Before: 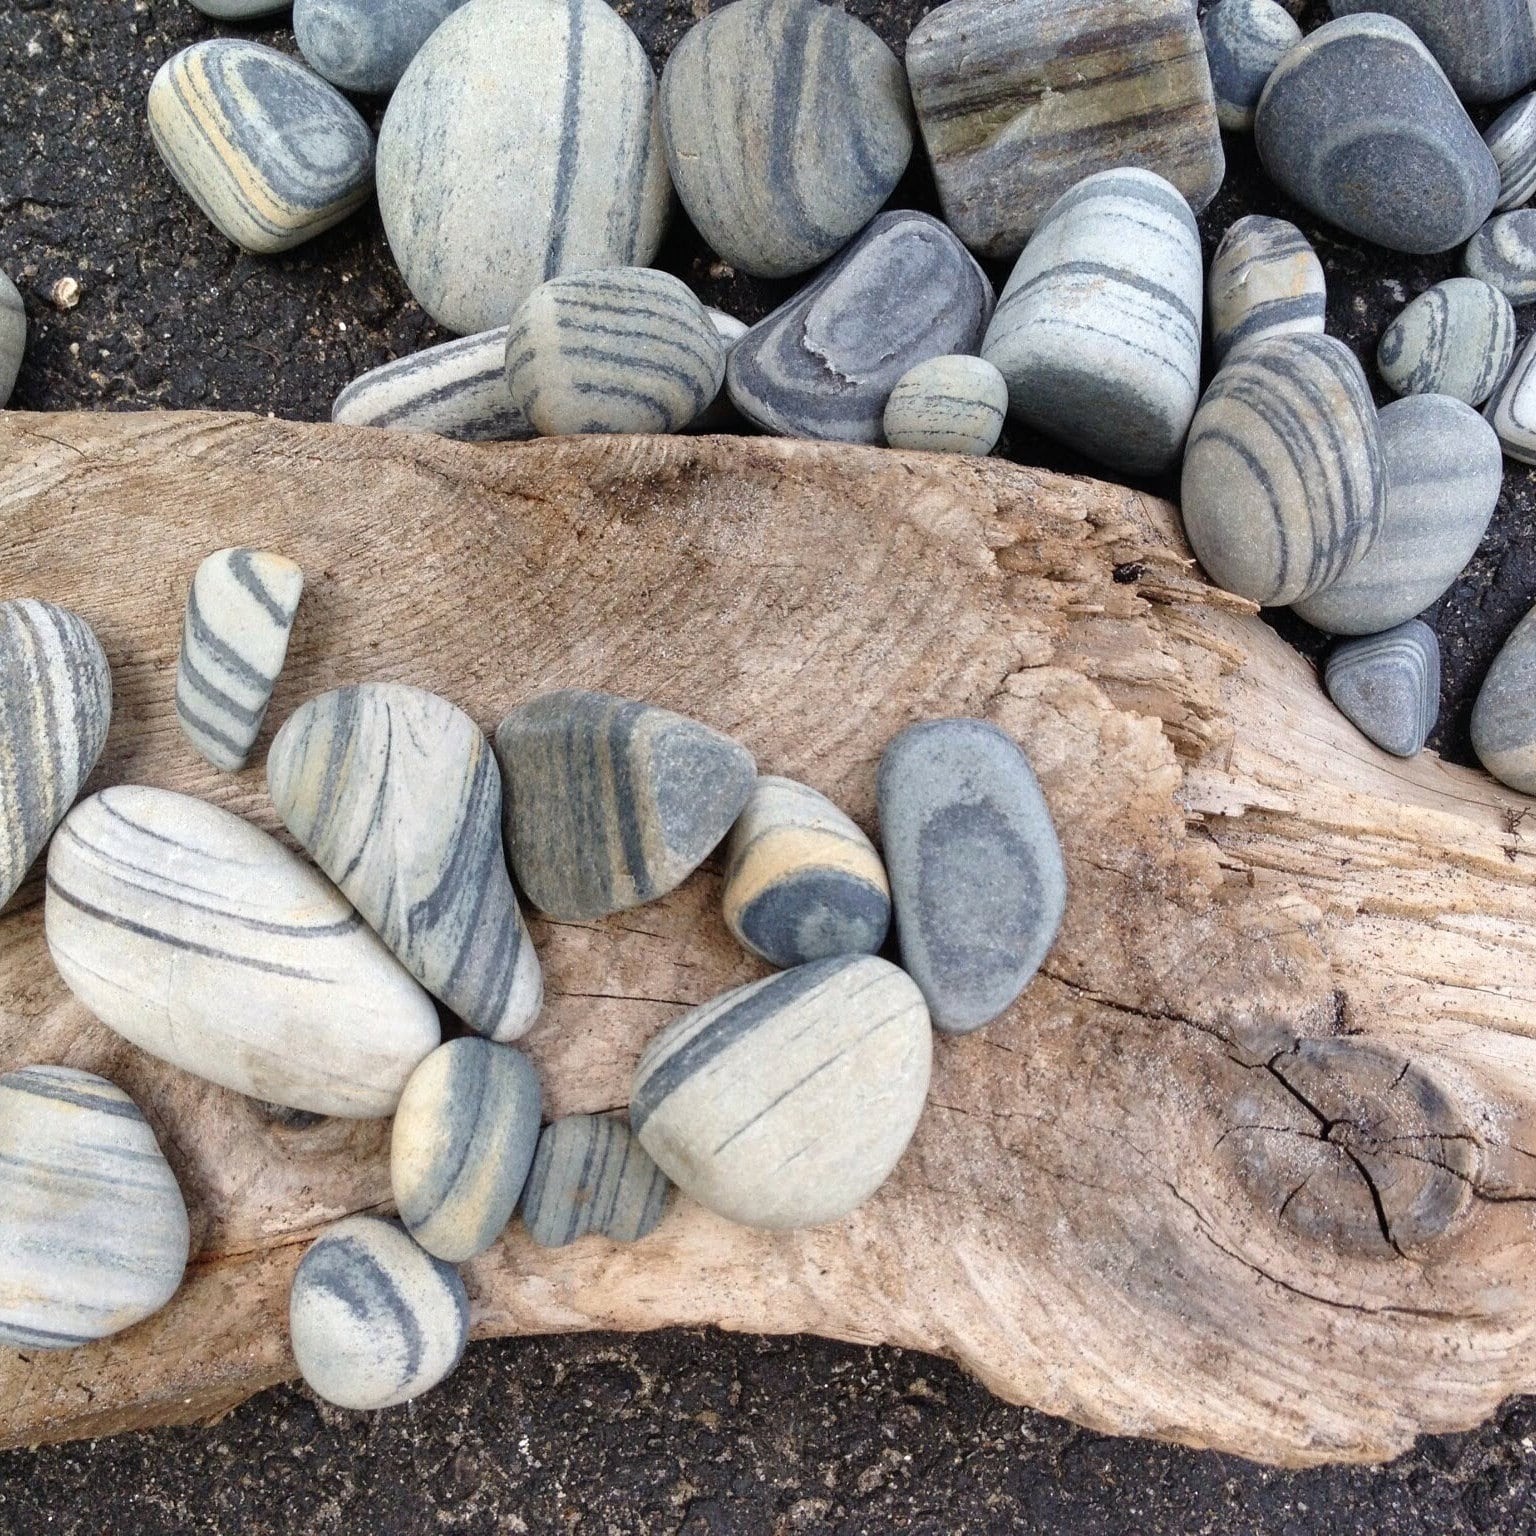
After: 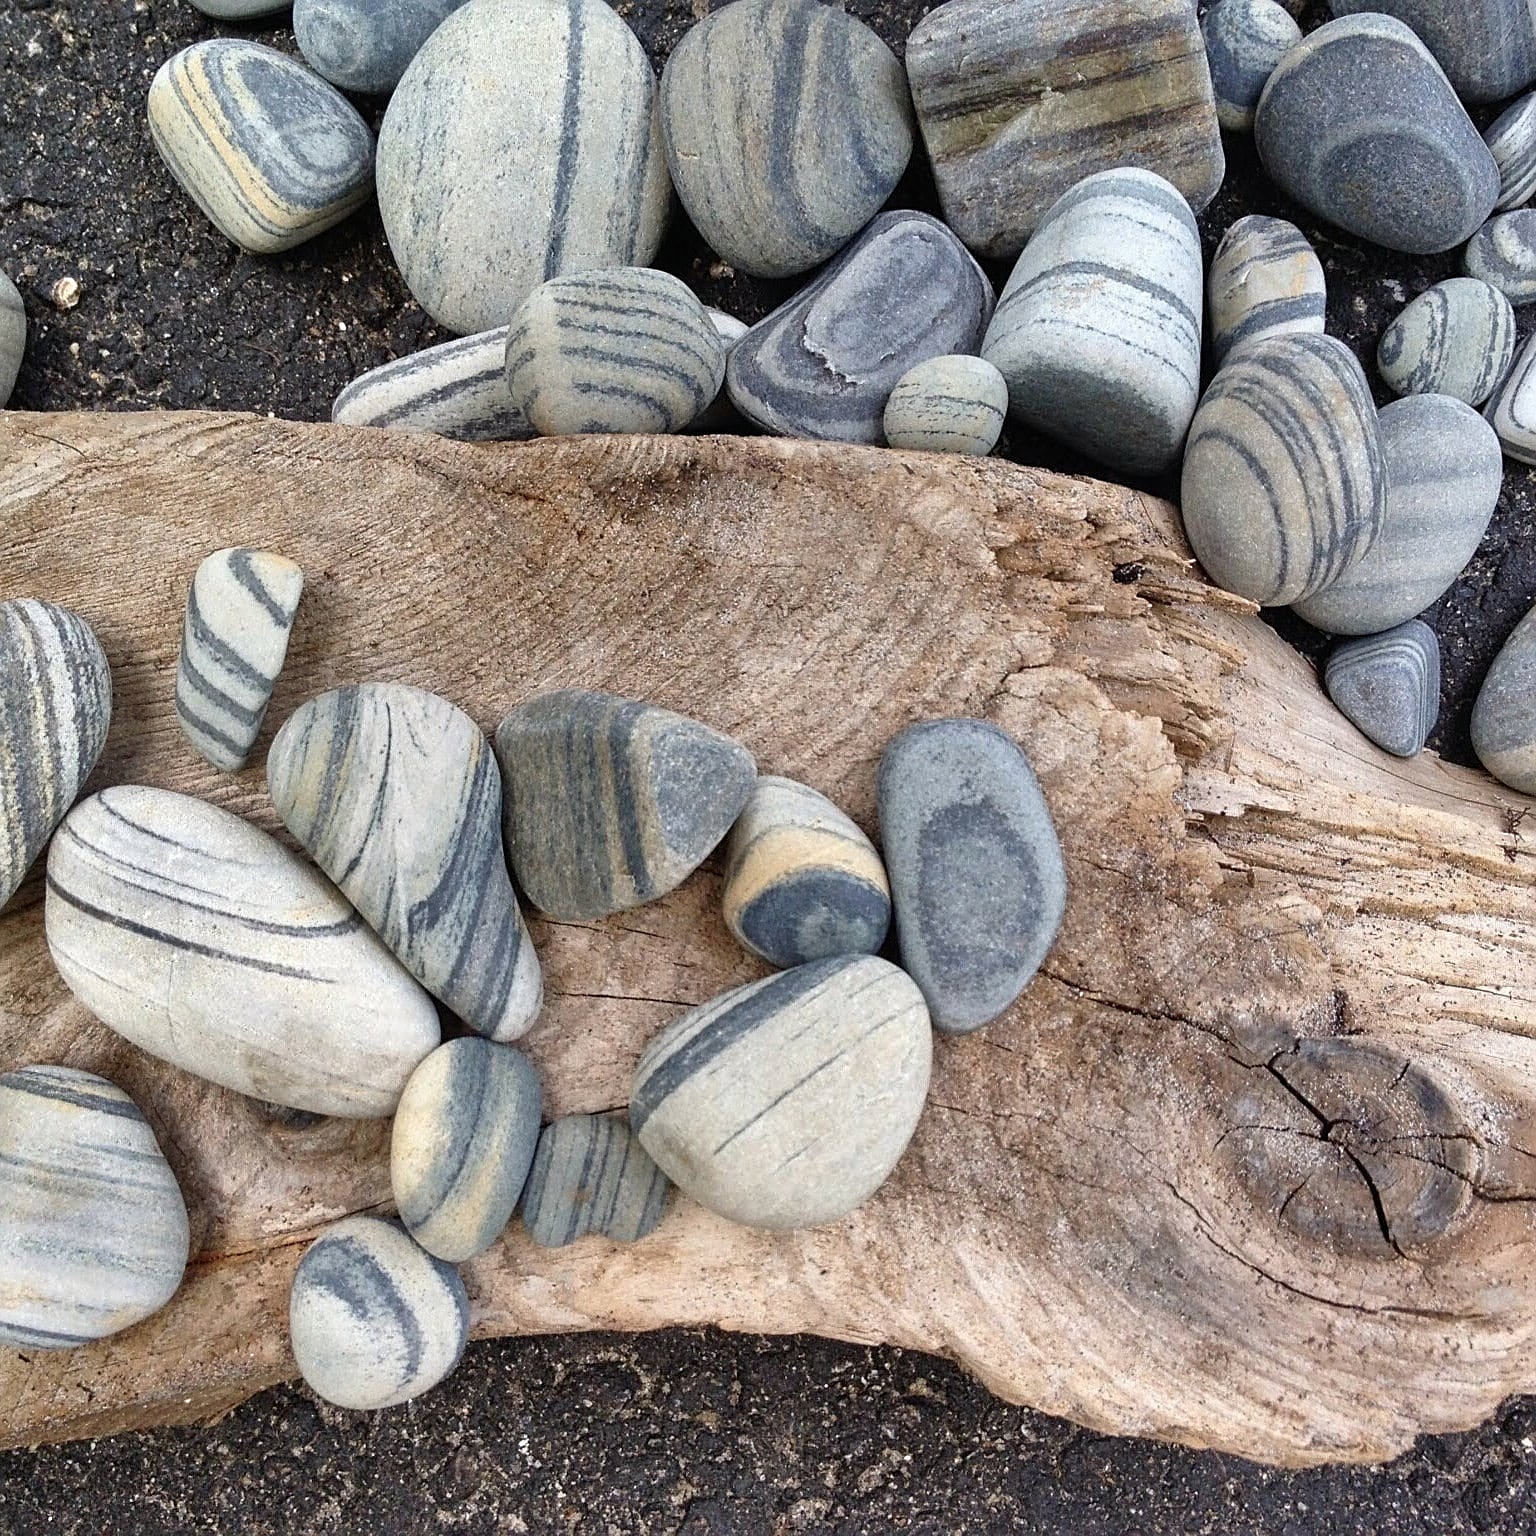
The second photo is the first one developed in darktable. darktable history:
shadows and highlights: radius 118.78, shadows 41.94, highlights -61.73, soften with gaussian
sharpen: on, module defaults
